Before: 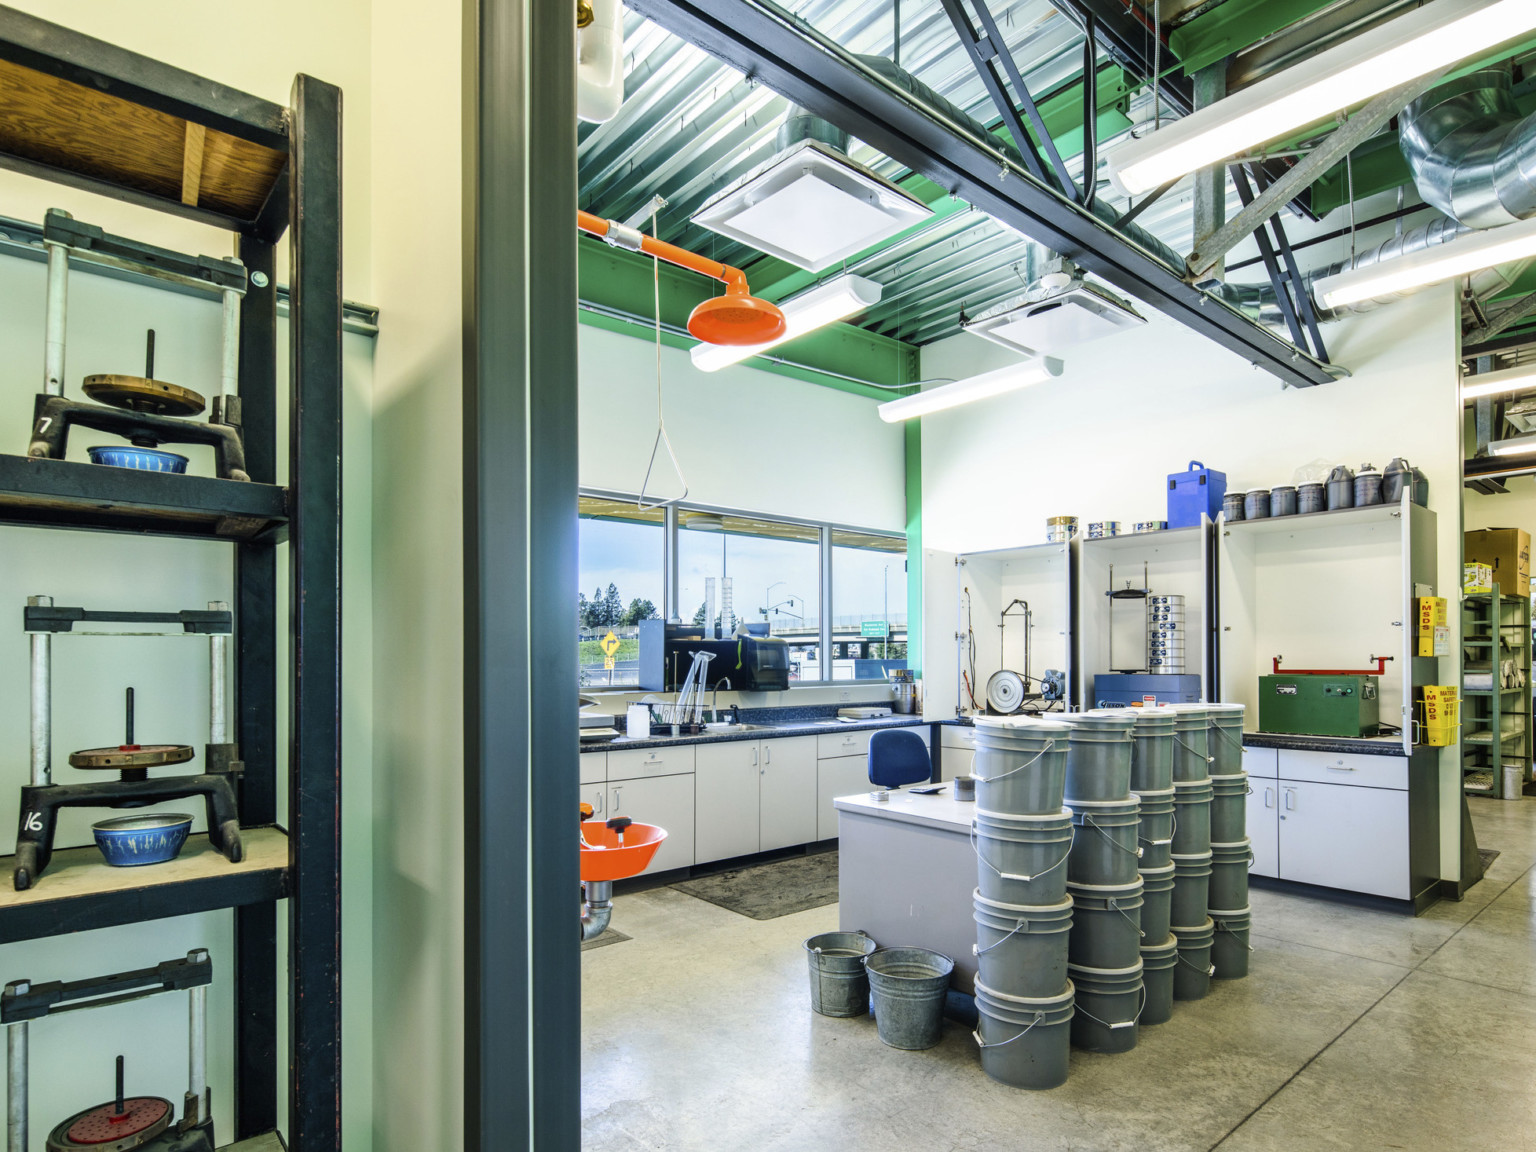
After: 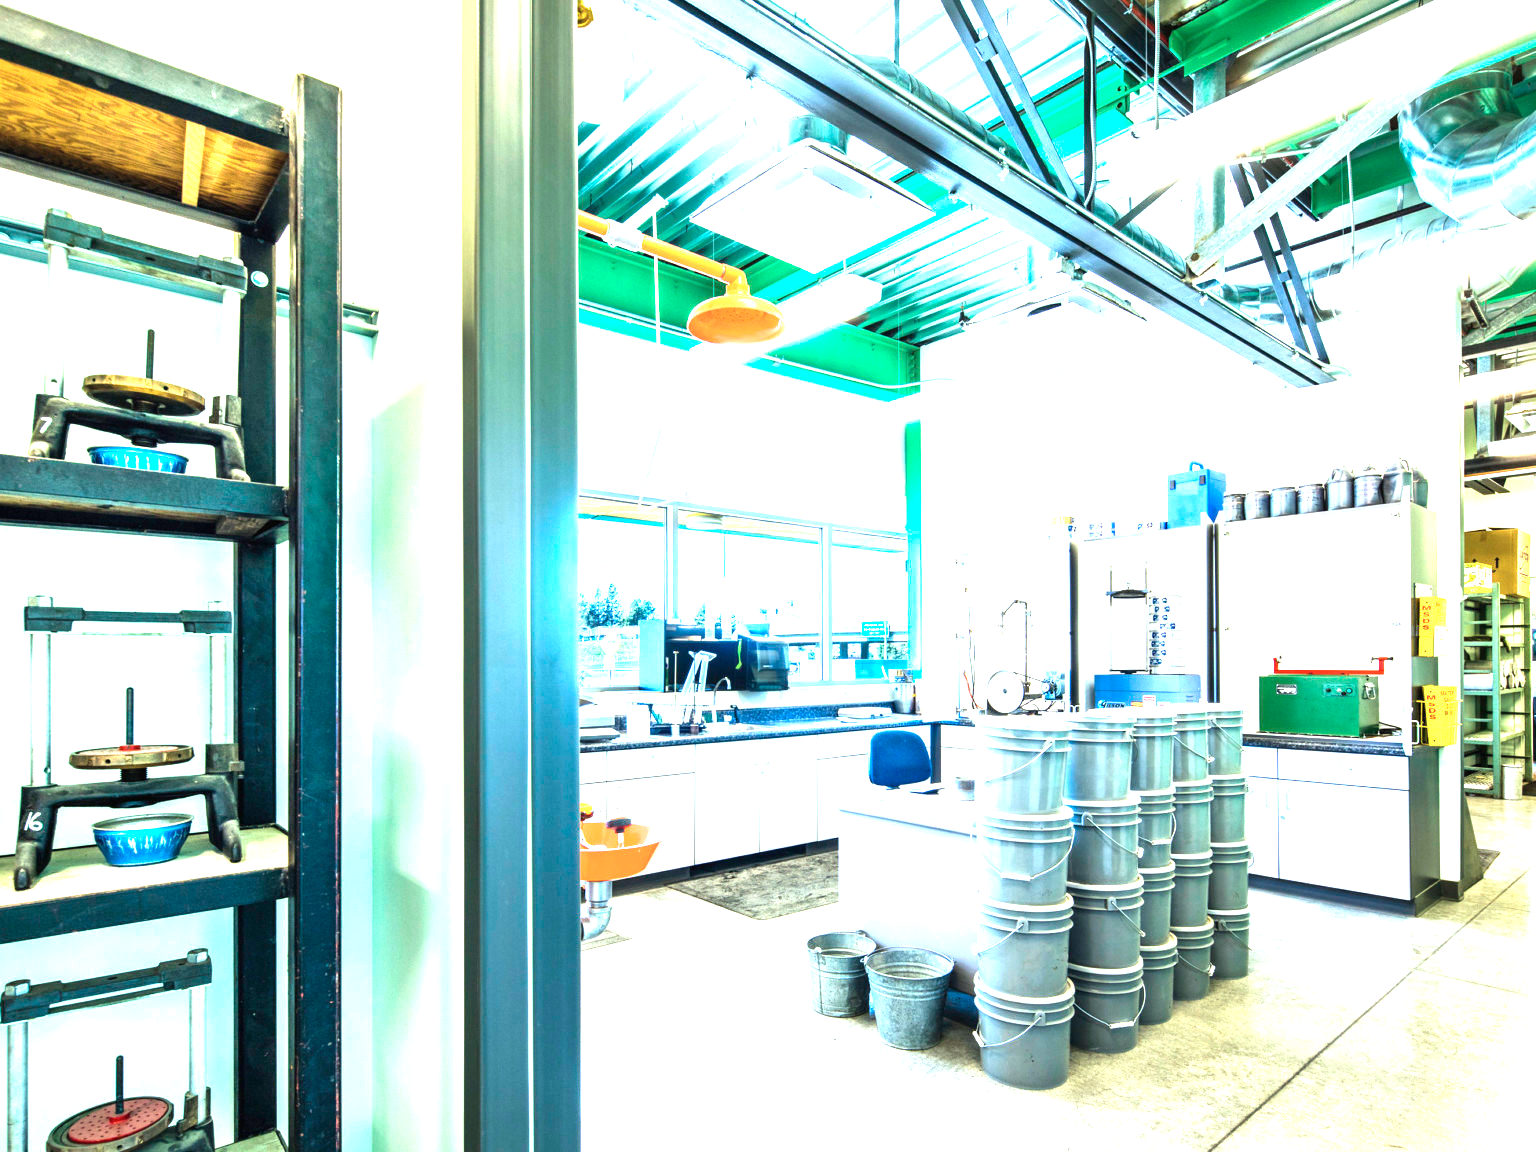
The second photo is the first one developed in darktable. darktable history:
color correction: highlights a* -3.87, highlights b* -10.71
exposure: black level correction 0, exposure 2.091 EV, compensate highlight preservation false
